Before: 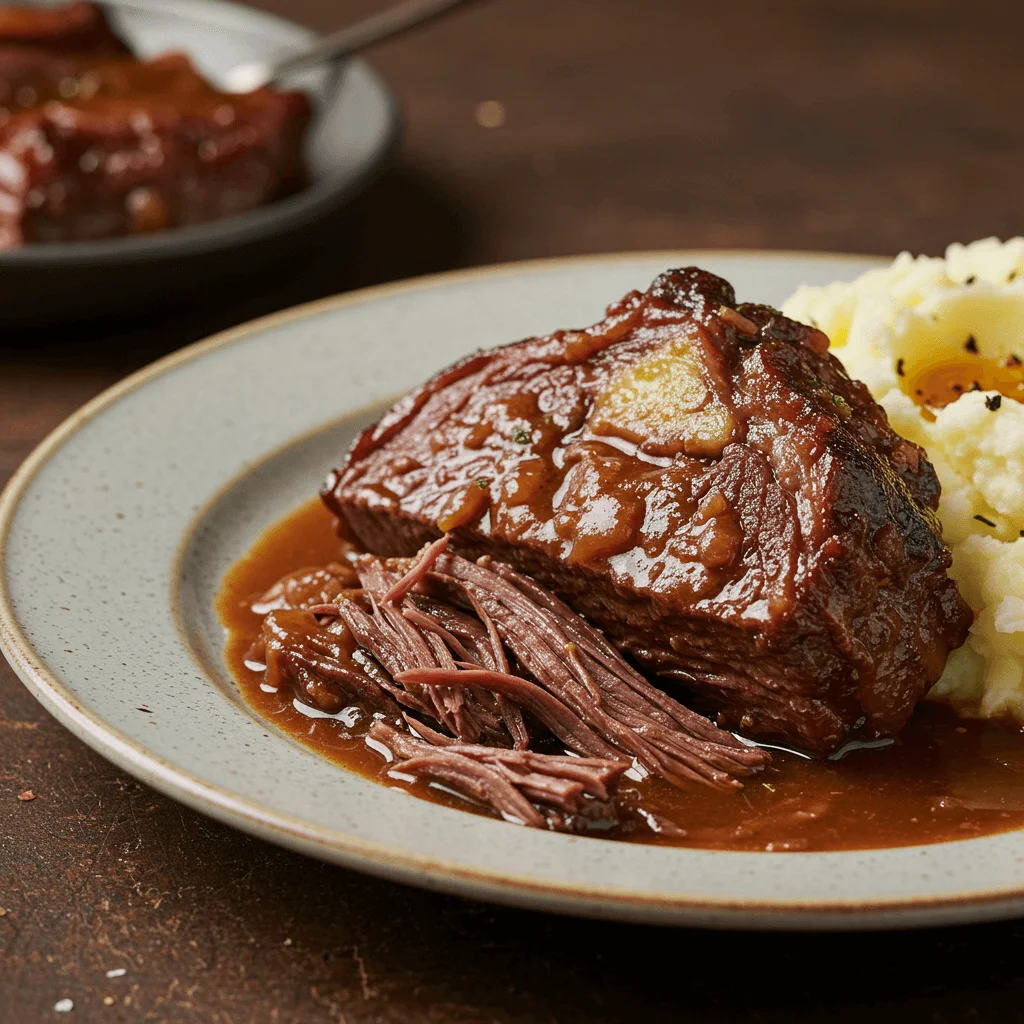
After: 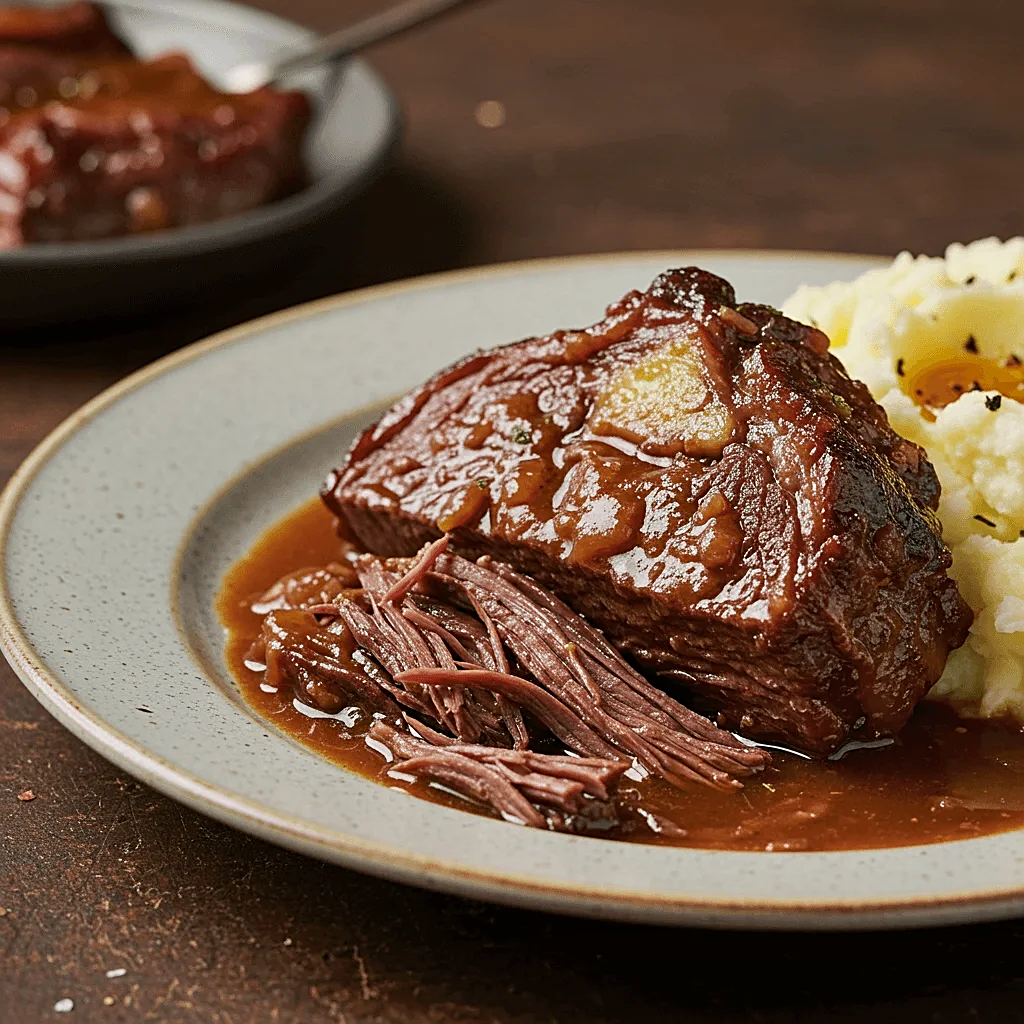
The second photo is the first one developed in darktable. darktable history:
sharpen: on, module defaults
shadows and highlights: shadows 37.32, highlights -26.81, soften with gaussian
